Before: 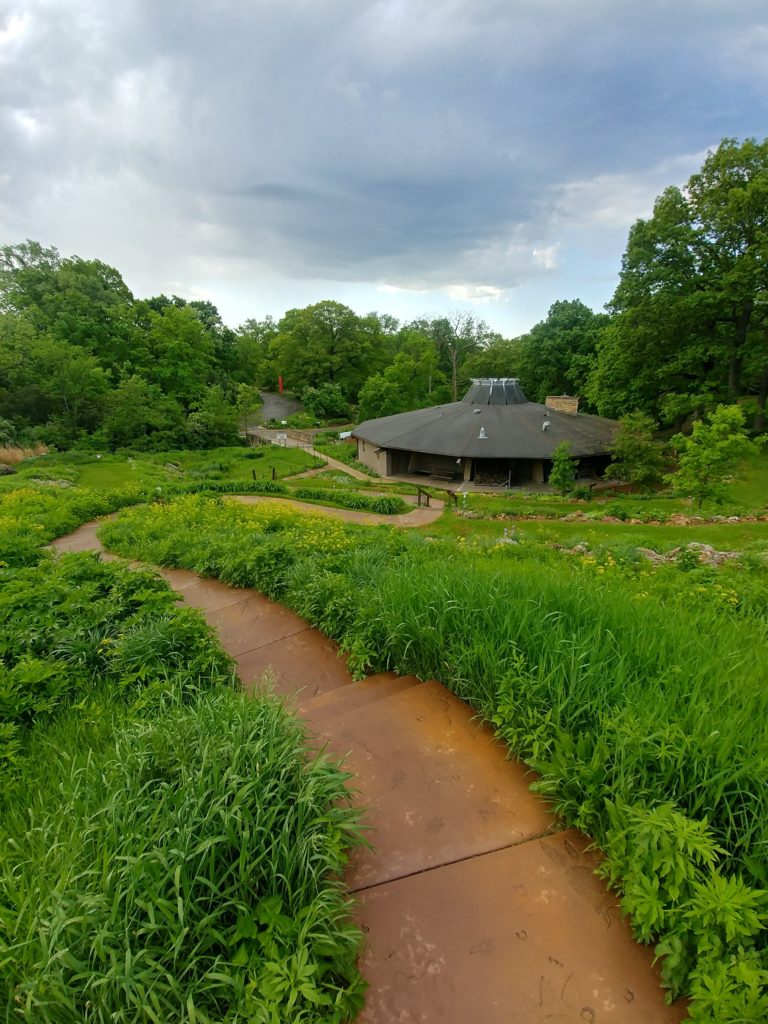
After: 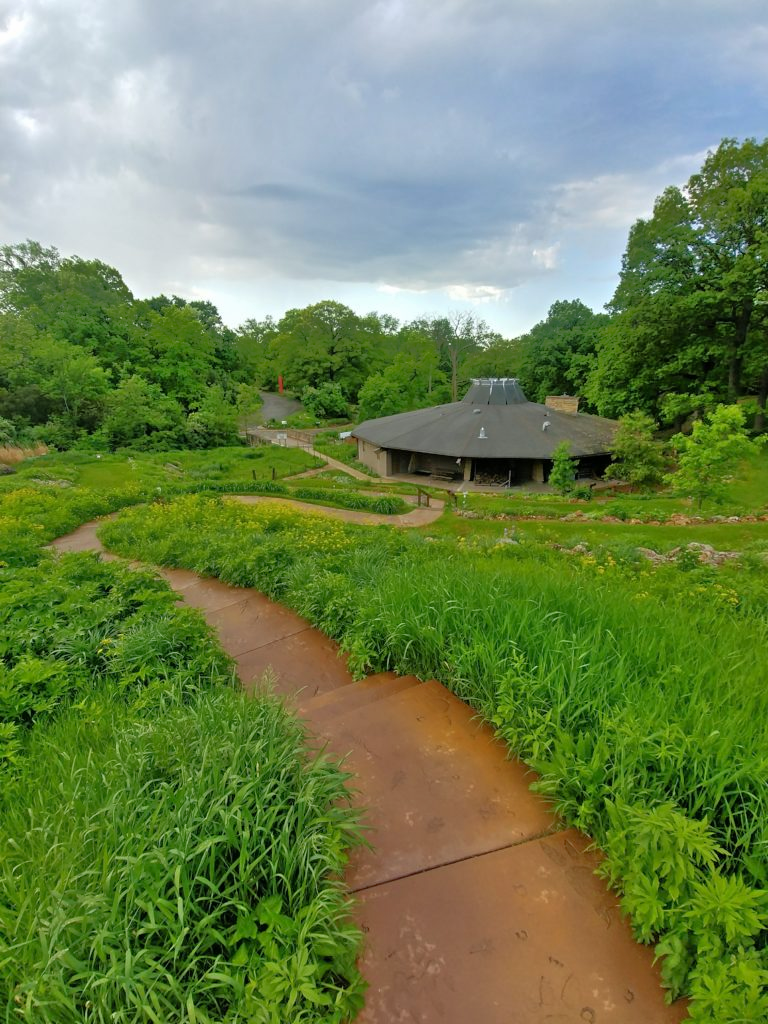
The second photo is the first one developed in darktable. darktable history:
tone equalizer: -8 EV -0.528 EV, -7 EV -0.319 EV, -6 EV -0.083 EV, -5 EV 0.413 EV, -4 EV 0.985 EV, -3 EV 0.791 EV, -2 EV -0.01 EV, -1 EV 0.14 EV, +0 EV -0.012 EV, smoothing 1
shadows and highlights: radius 125.46, shadows 21.19, highlights -21.19, low approximation 0.01
